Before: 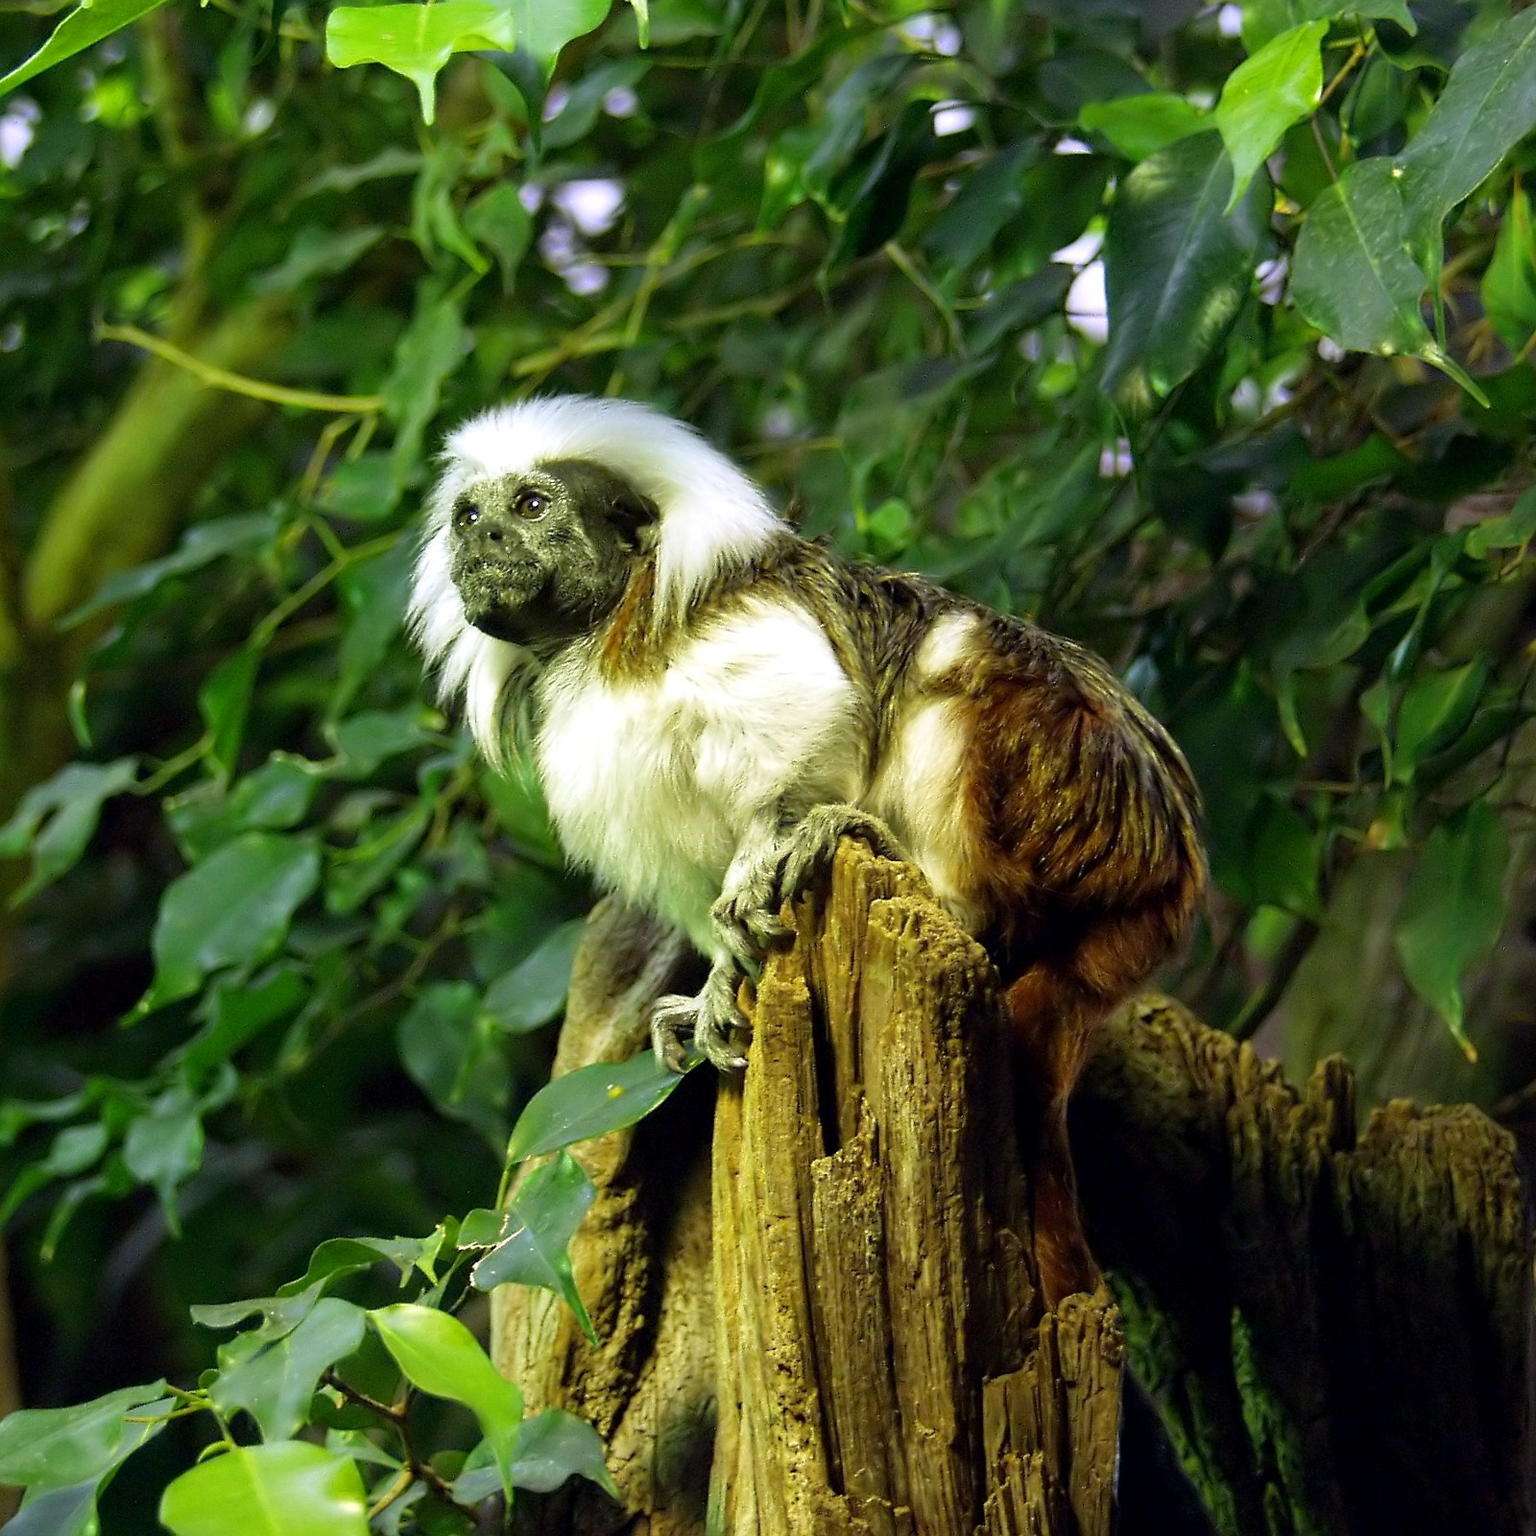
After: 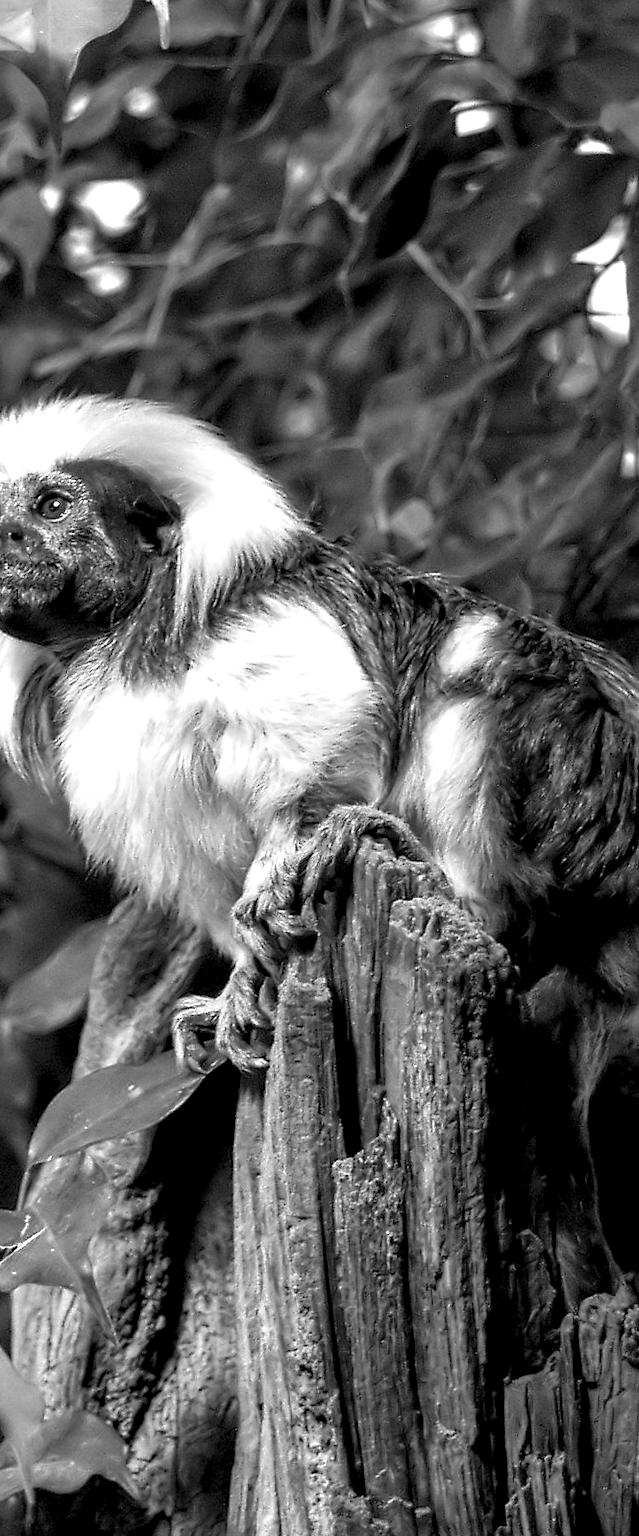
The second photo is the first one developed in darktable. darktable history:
crop: left 31.229%, right 27.105%
contrast brightness saturation: contrast 0.03, brightness -0.04
shadows and highlights: shadows 43.06, highlights 6.94
color correction: saturation 0.98
local contrast: highlights 60%, shadows 60%, detail 160%
color zones: curves: ch0 [(0, 0.613) (0.01, 0.613) (0.245, 0.448) (0.498, 0.529) (0.642, 0.665) (0.879, 0.777) (0.99, 0.613)]; ch1 [(0, 0.035) (0.121, 0.189) (0.259, 0.197) (0.415, 0.061) (0.589, 0.022) (0.732, 0.022) (0.857, 0.026) (0.991, 0.053)]
monochrome: a 32, b 64, size 2.3
